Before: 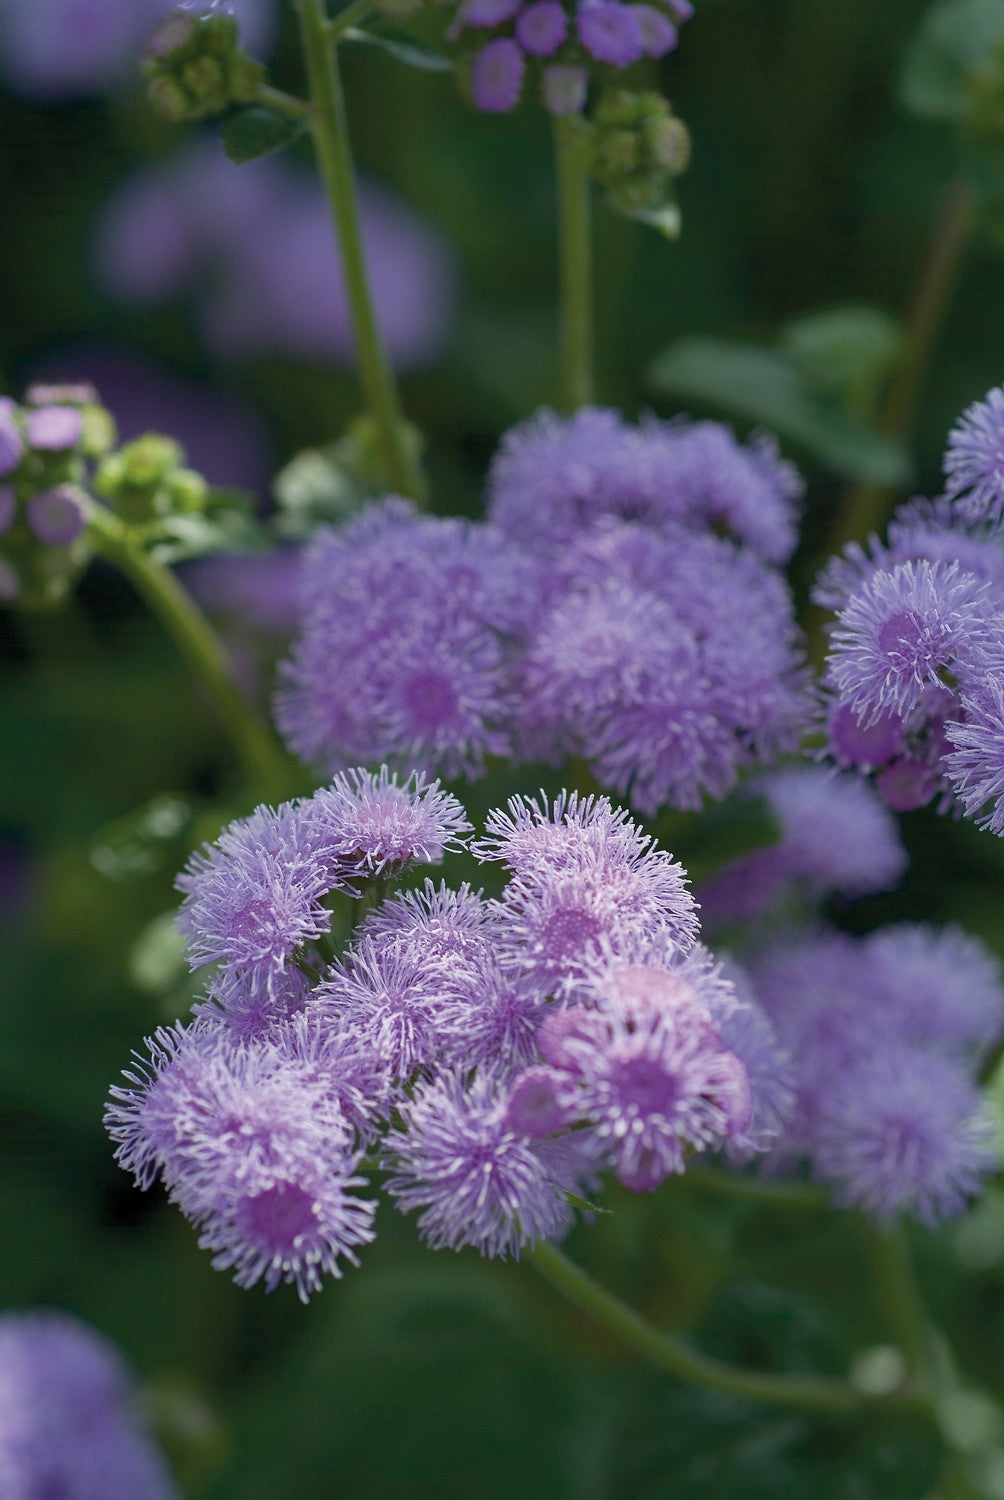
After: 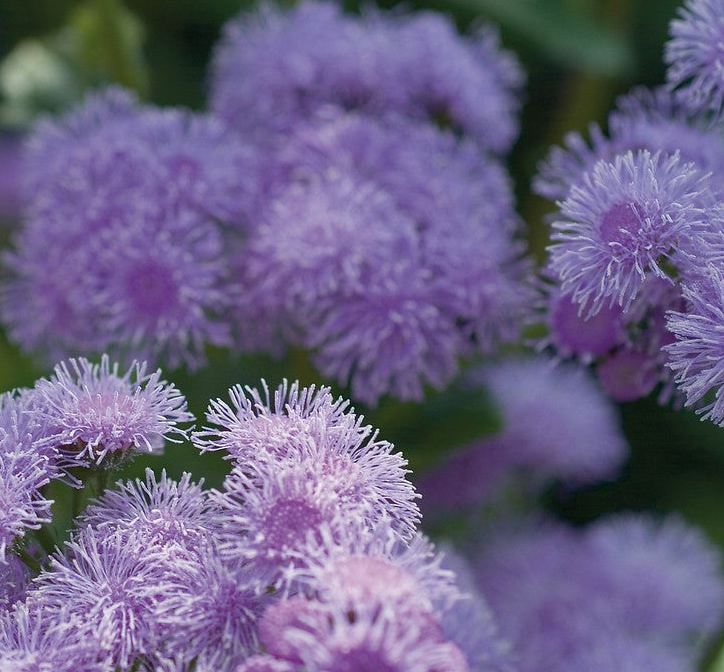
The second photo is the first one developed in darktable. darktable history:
crop and rotate: left 27.82%, top 27.341%, bottom 27.845%
color calibration: illuminant same as pipeline (D50), adaptation XYZ, x 0.346, y 0.358, temperature 5020.78 K
